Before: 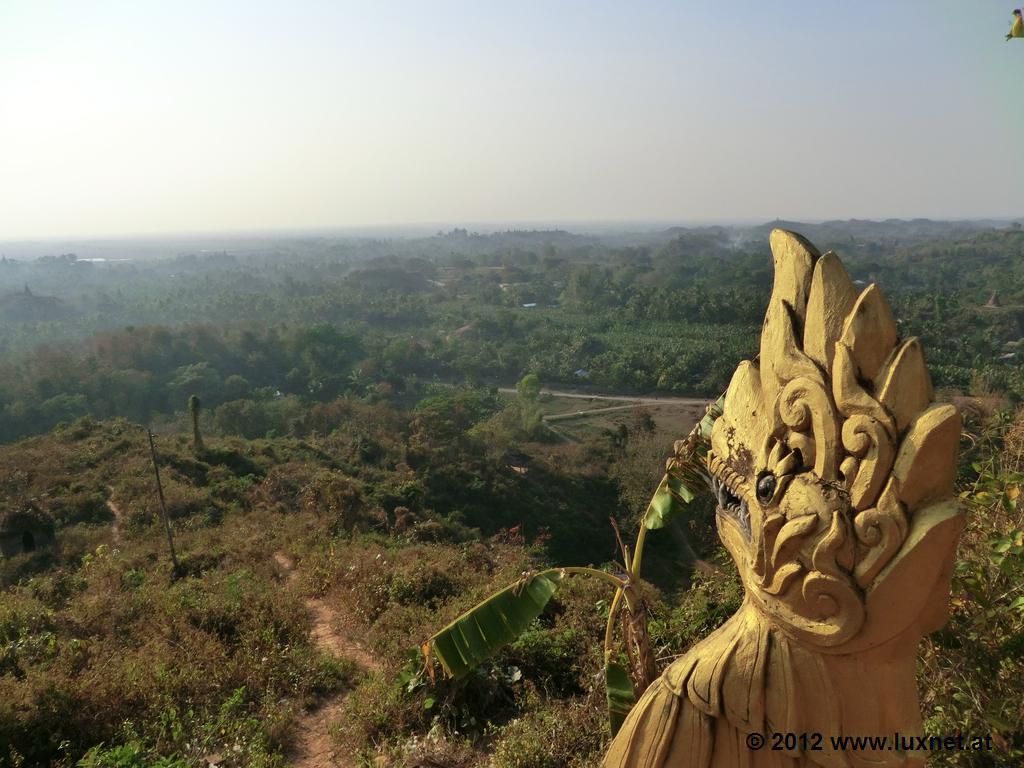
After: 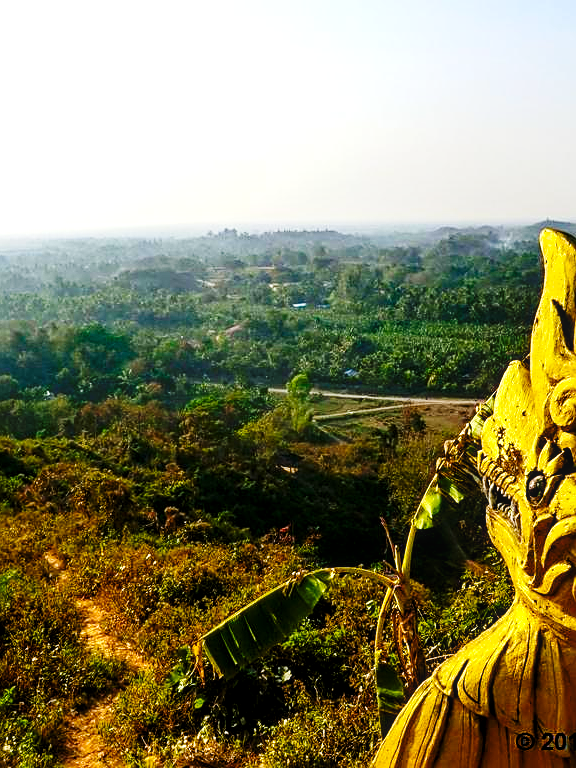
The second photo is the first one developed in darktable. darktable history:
local contrast: on, module defaults
sharpen: on, module defaults
color balance rgb: linear chroma grading › global chroma 9%, perceptual saturation grading › global saturation 36%, perceptual saturation grading › shadows 35%, perceptual brilliance grading › global brilliance 15%, perceptual brilliance grading › shadows -35%, global vibrance 15%
base curve: curves: ch0 [(0, 0) (0.036, 0.025) (0.121, 0.166) (0.206, 0.329) (0.605, 0.79) (1, 1)], preserve colors none
contrast brightness saturation: contrast 0.08, saturation 0.02
exposure: black level correction 0.007, exposure 0.159 EV, compensate highlight preservation false
crop and rotate: left 22.516%, right 21.234%
